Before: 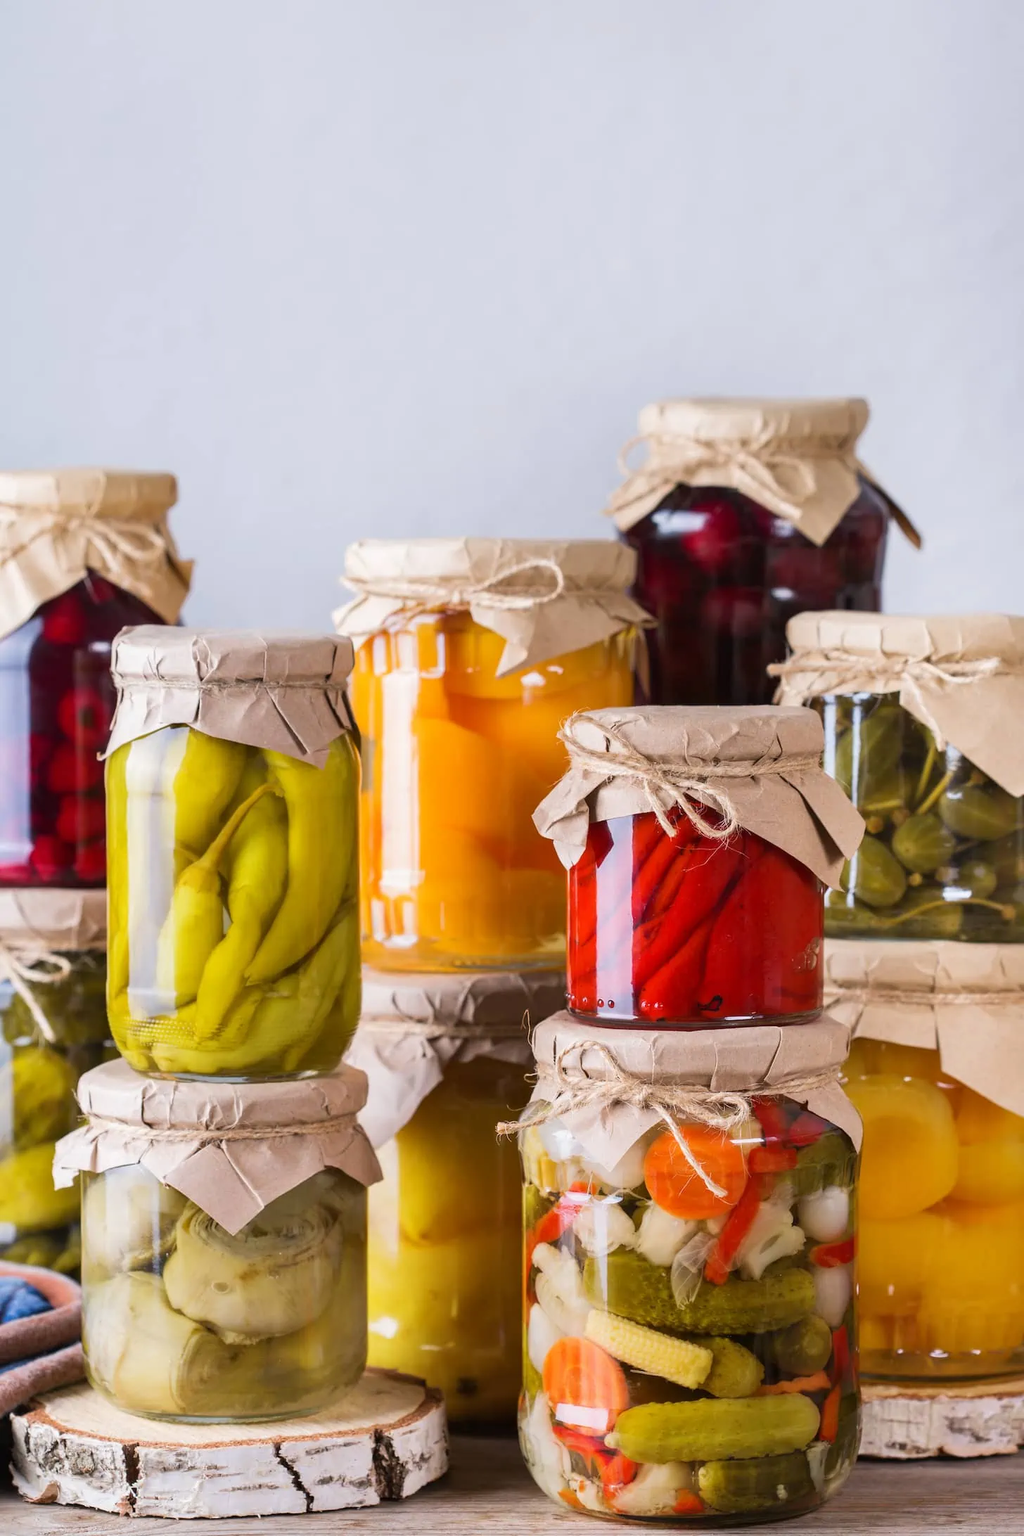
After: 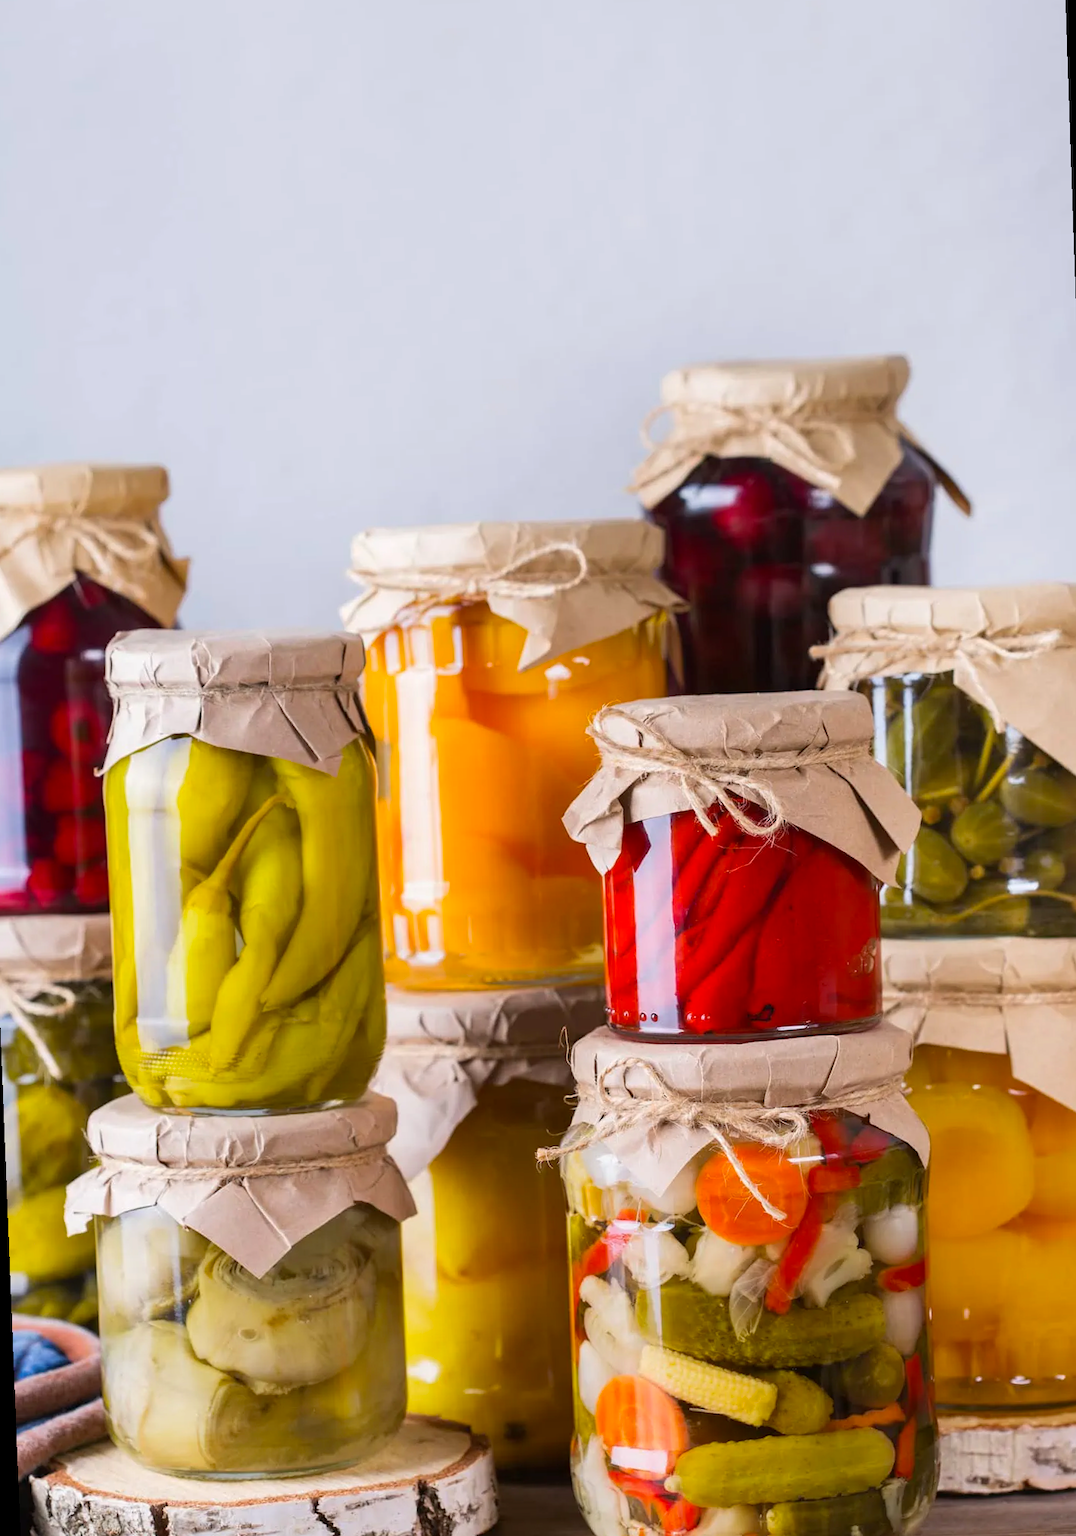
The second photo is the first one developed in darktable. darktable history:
rotate and perspective: rotation -2.12°, lens shift (vertical) 0.009, lens shift (horizontal) -0.008, automatic cropping original format, crop left 0.036, crop right 0.964, crop top 0.05, crop bottom 0.959
color balance: output saturation 110%
